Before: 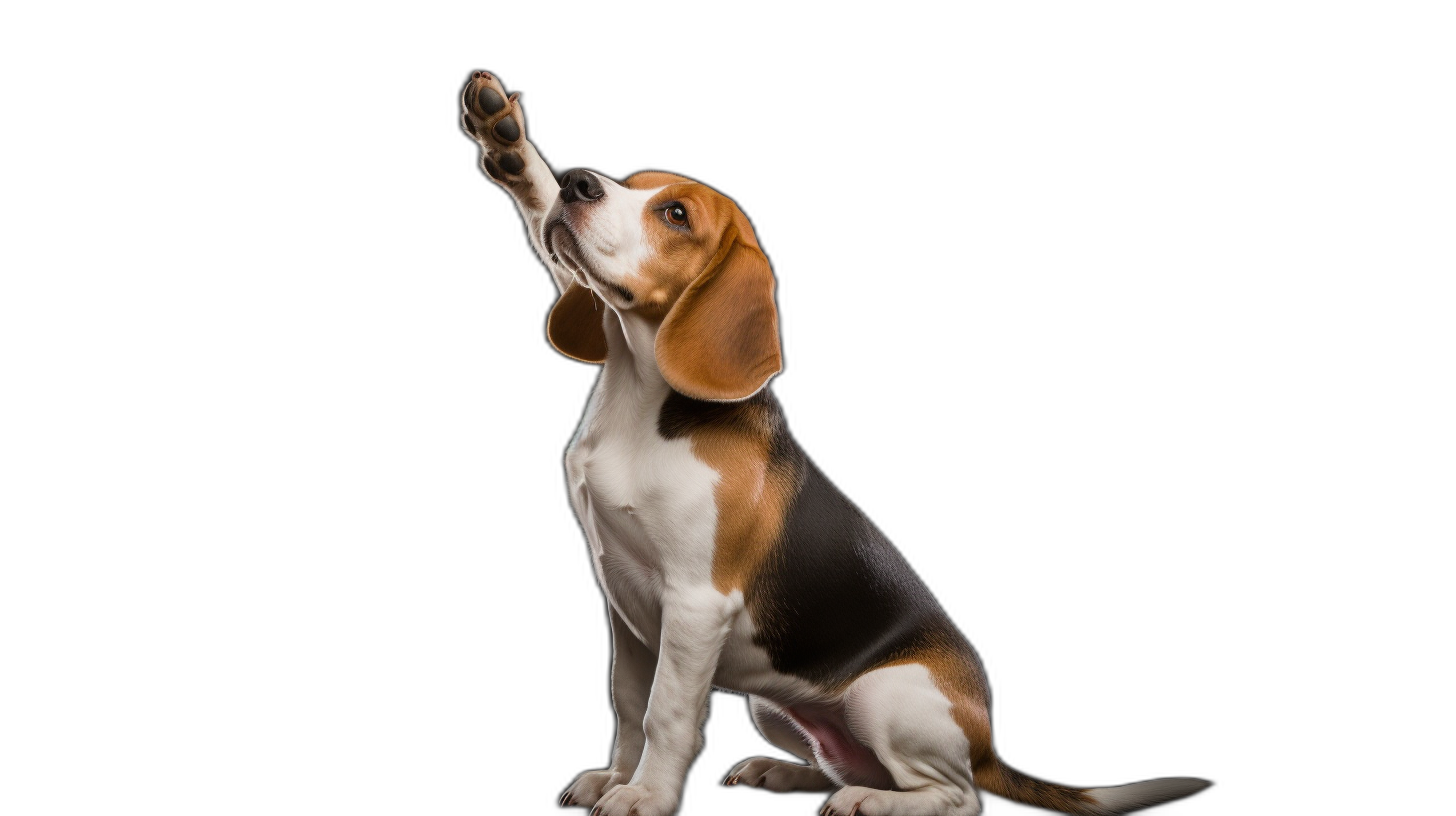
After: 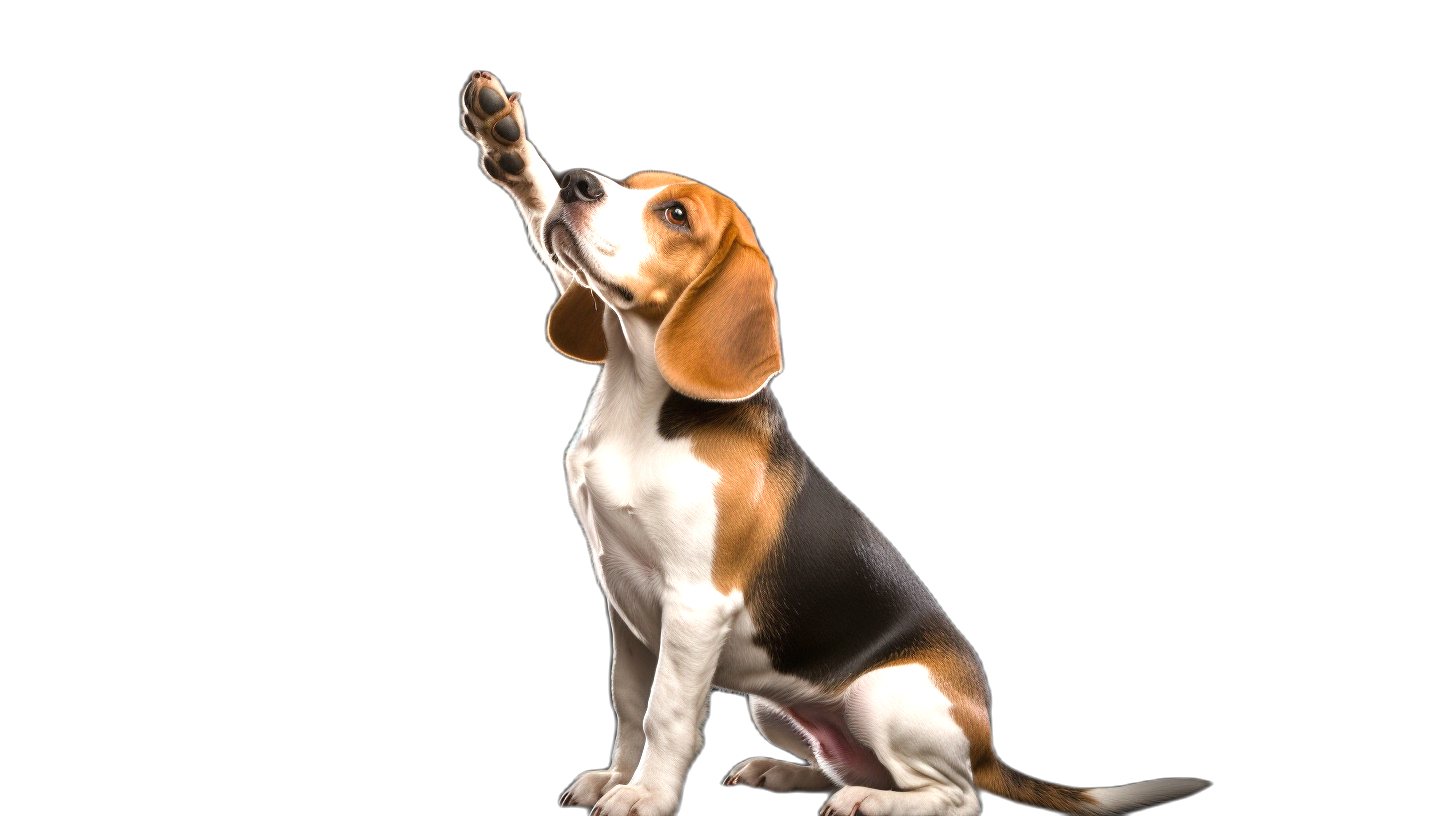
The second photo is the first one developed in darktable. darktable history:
exposure: exposure 0.948 EV, compensate highlight preservation false
